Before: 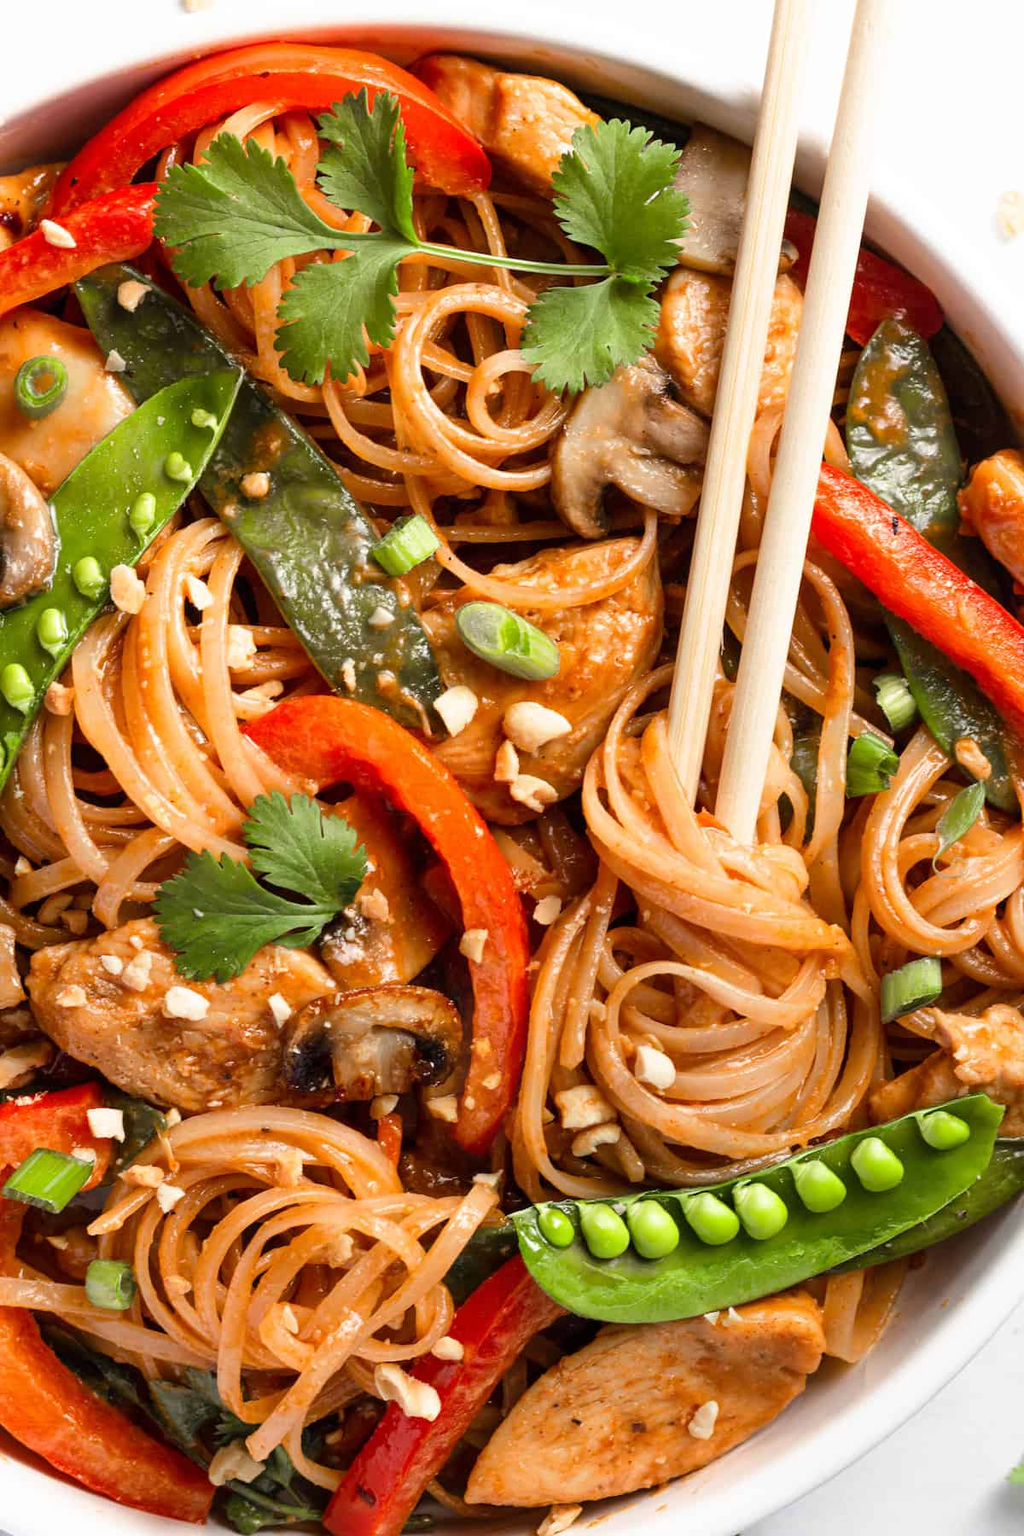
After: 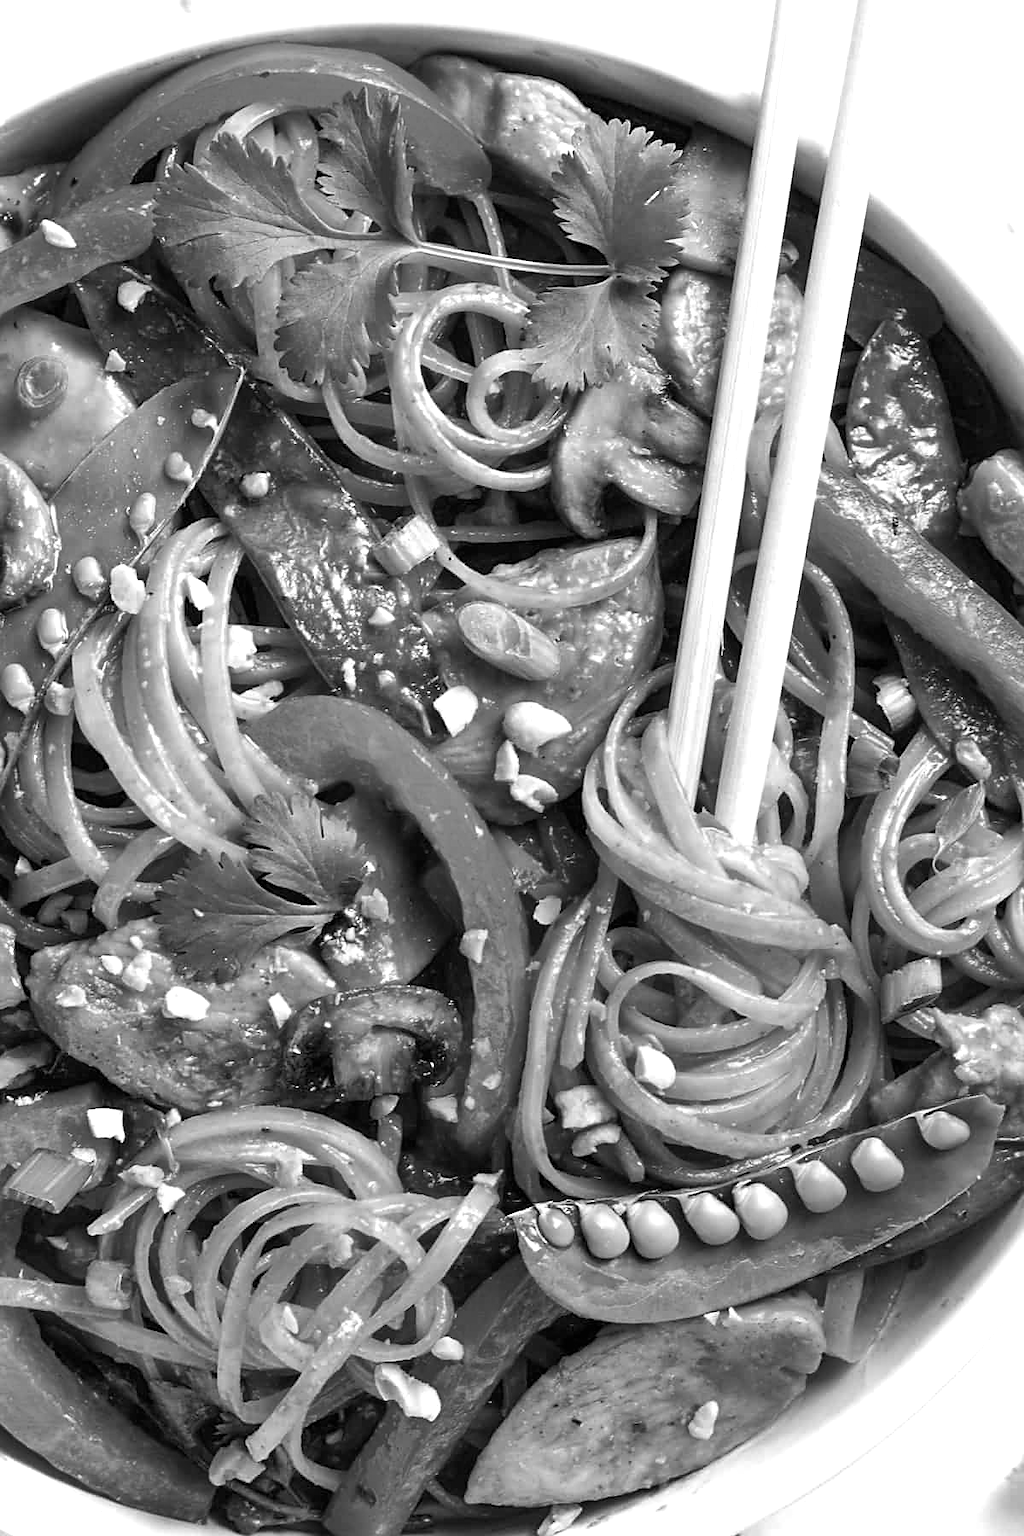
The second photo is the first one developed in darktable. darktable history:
color calibration: output gray [0.22, 0.42, 0.37, 0], illuminant custom, x 0.38, y 0.481, temperature 4476.75 K
sharpen: radius 1.833, amount 0.409, threshold 1.411
